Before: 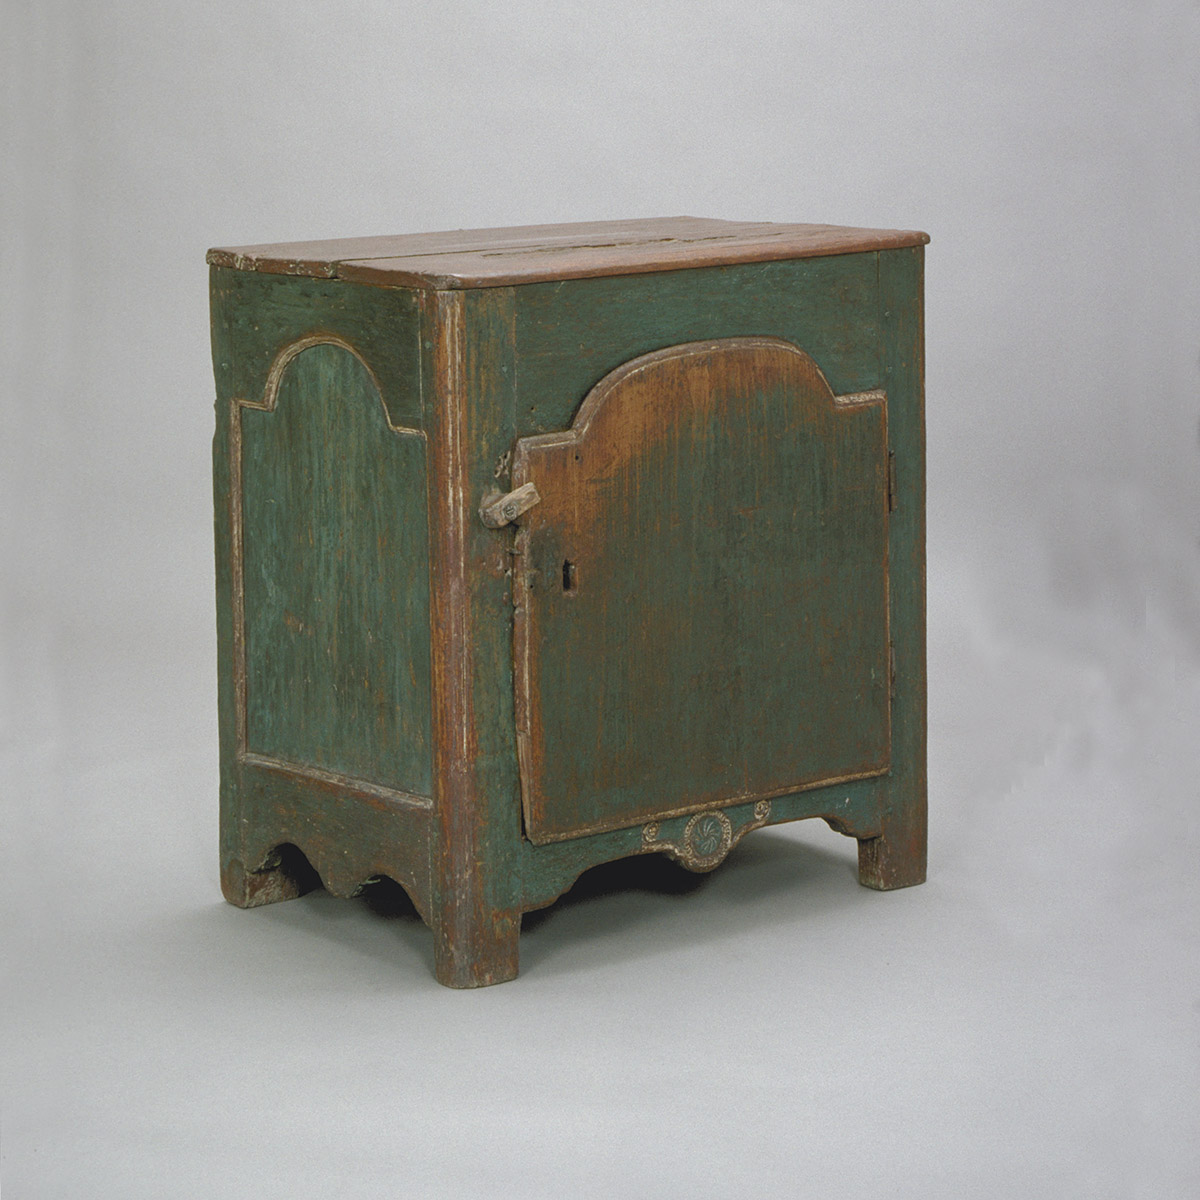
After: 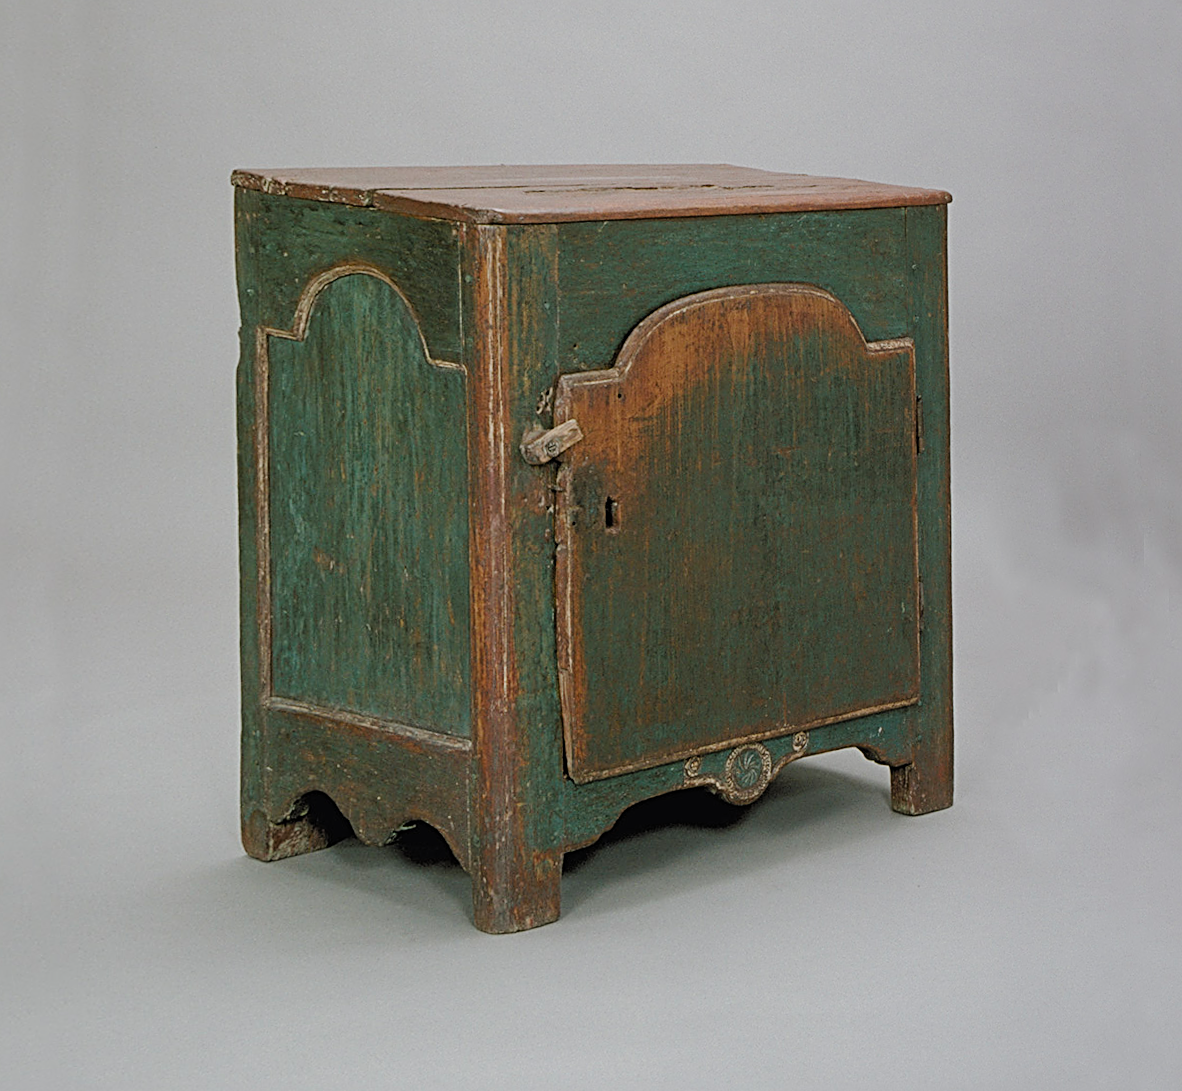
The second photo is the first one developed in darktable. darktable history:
filmic rgb: black relative exposure -7.65 EV, white relative exposure 4.56 EV, hardness 3.61
rotate and perspective: rotation -0.013°, lens shift (vertical) -0.027, lens shift (horizontal) 0.178, crop left 0.016, crop right 0.989, crop top 0.082, crop bottom 0.918
sharpen: radius 3.025, amount 0.757
